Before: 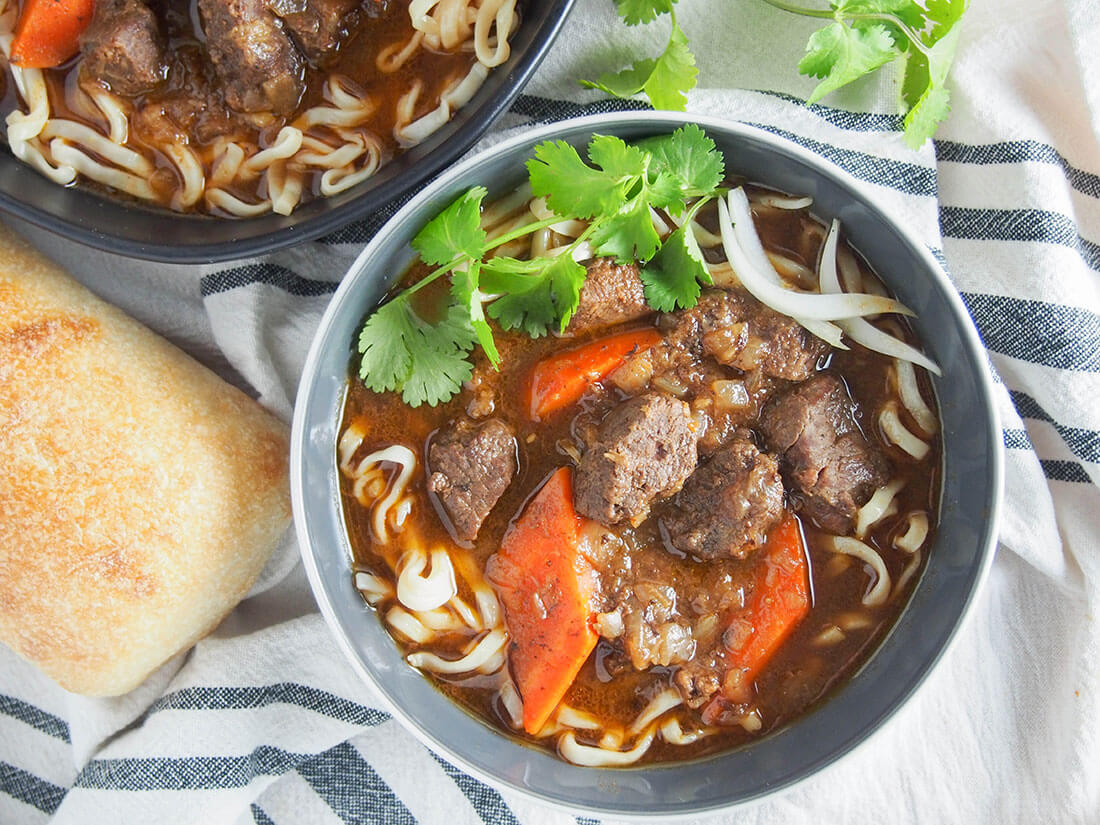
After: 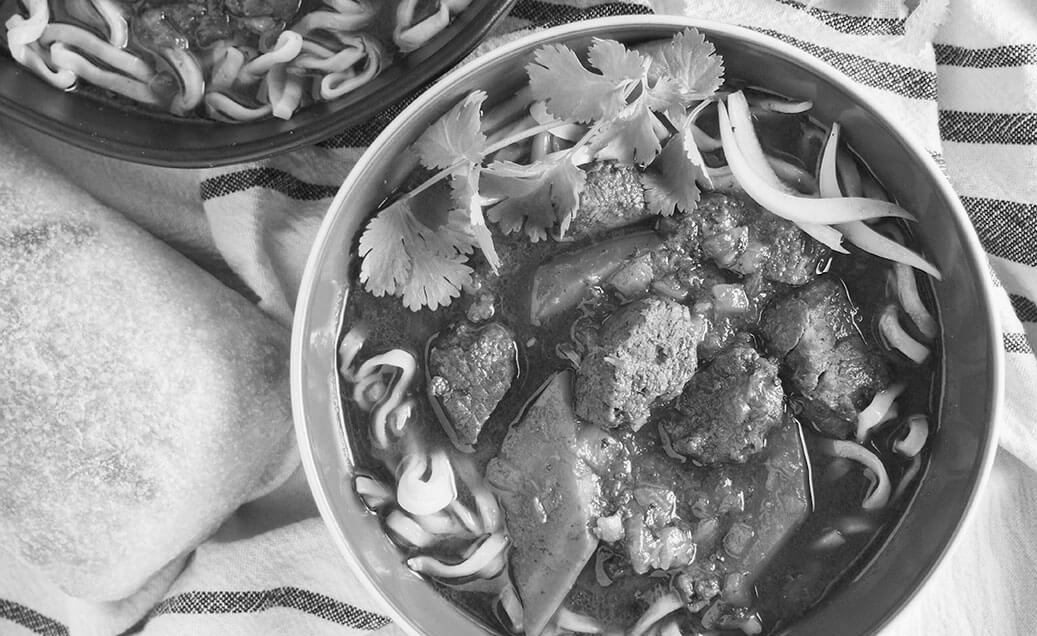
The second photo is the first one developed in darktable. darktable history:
color correction: highlights a* -1.43, highlights b* 10.12, shadows a* 0.395, shadows b* 19.35
velvia: on, module defaults
crop and rotate: angle 0.03°, top 11.643%, right 5.651%, bottom 11.189%
monochrome: on, module defaults
exposure: compensate highlight preservation false
white balance: red 0.766, blue 1.537
color balance rgb: linear chroma grading › global chroma 8.12%, perceptual saturation grading › global saturation 9.07%, perceptual saturation grading › highlights -13.84%, perceptual saturation grading › mid-tones 14.88%, perceptual saturation grading › shadows 22.8%, perceptual brilliance grading › highlights 2.61%, global vibrance 12.07%
